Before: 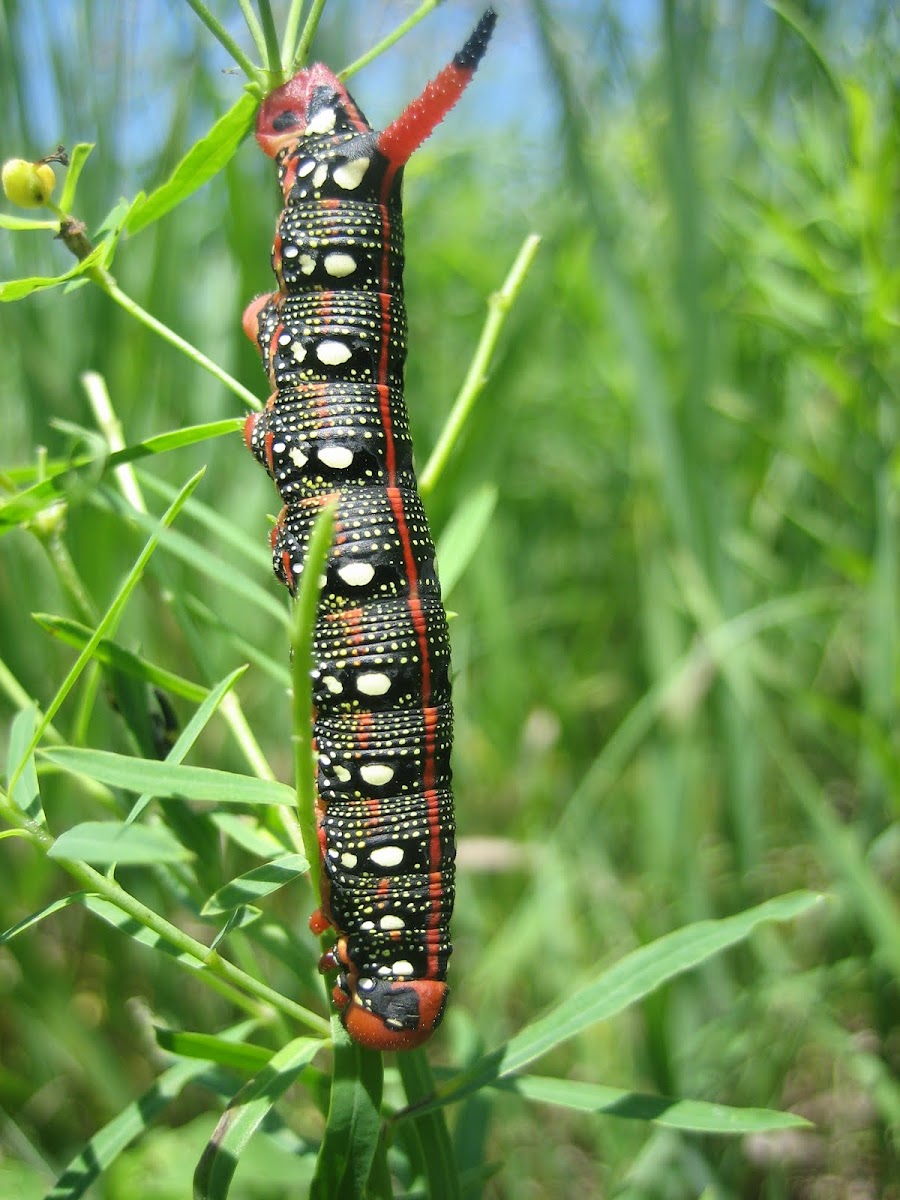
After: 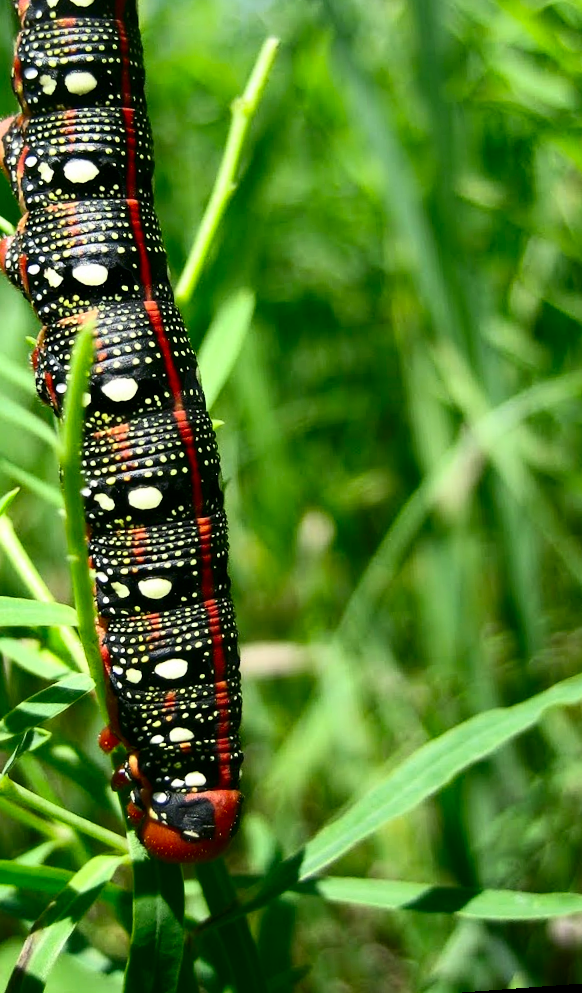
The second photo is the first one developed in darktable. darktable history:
contrast brightness saturation: contrast 0.22, brightness -0.19, saturation 0.24
rotate and perspective: rotation -4.25°, automatic cropping off
crop and rotate: left 28.256%, top 17.734%, right 12.656%, bottom 3.573%
rgb curve: curves: ch0 [(0, 0) (0.078, 0.051) (0.929, 0.956) (1, 1)], compensate middle gray true
